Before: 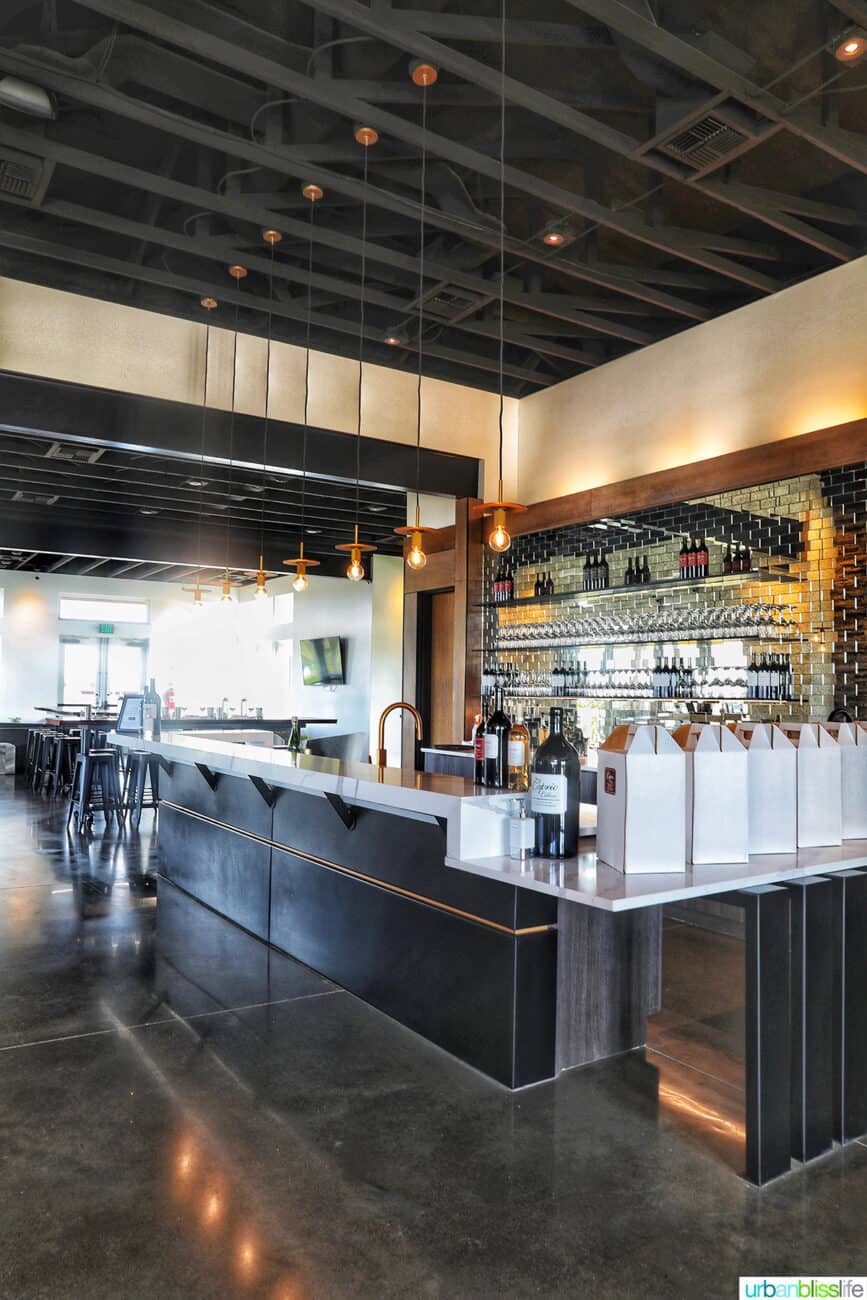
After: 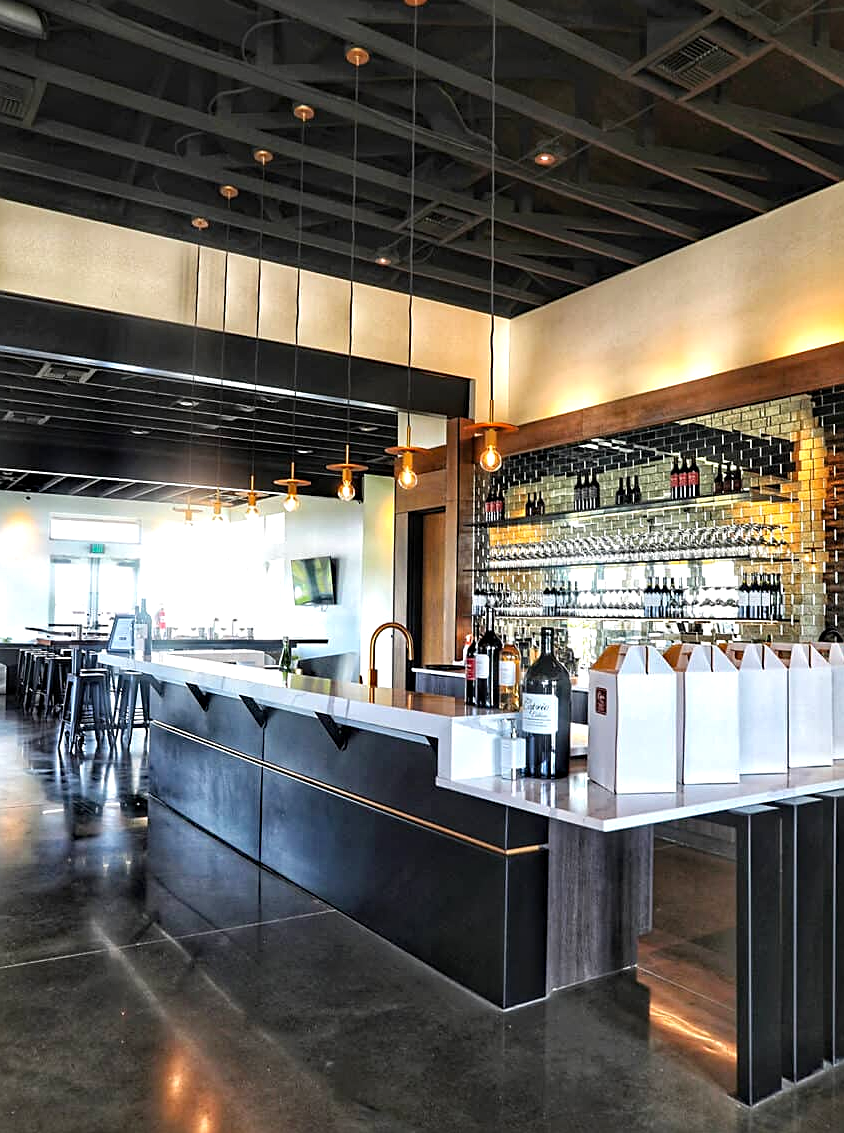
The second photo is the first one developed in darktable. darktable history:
tone equalizer: -8 EV -0.386 EV, -7 EV -0.376 EV, -6 EV -0.322 EV, -5 EV -0.207 EV, -3 EV 0.246 EV, -2 EV 0.31 EV, -1 EV 0.373 EV, +0 EV 0.414 EV
crop: left 1.086%, top 6.192%, right 1.563%, bottom 6.633%
haze removal: compatibility mode true, adaptive false
sharpen: on, module defaults
